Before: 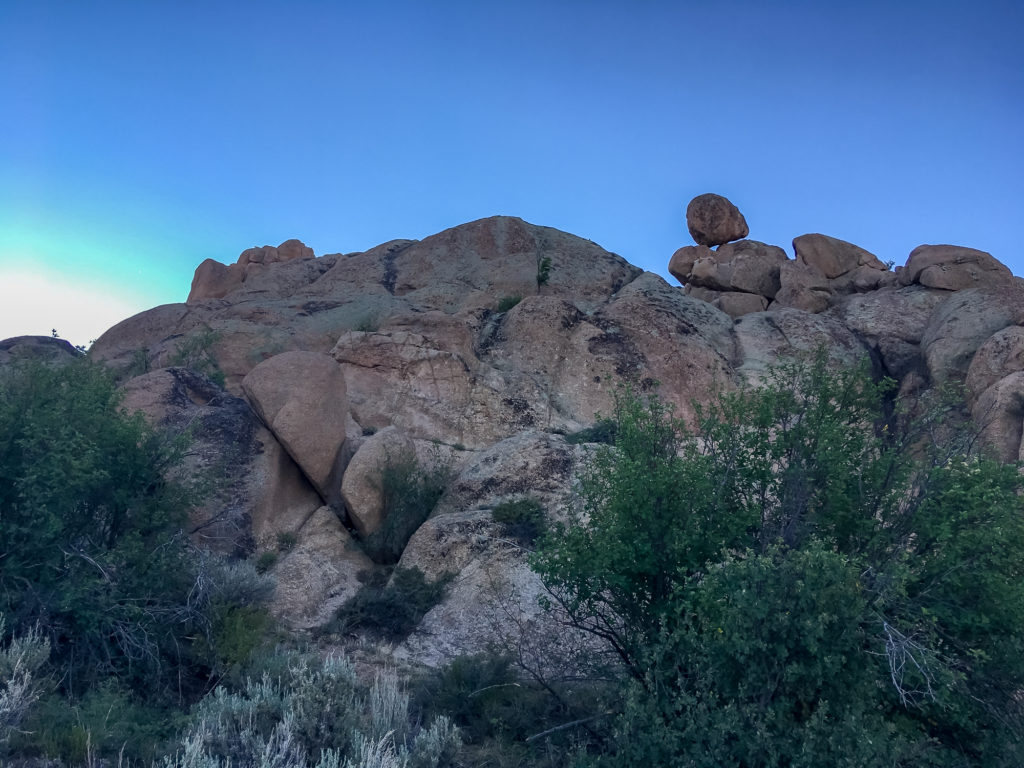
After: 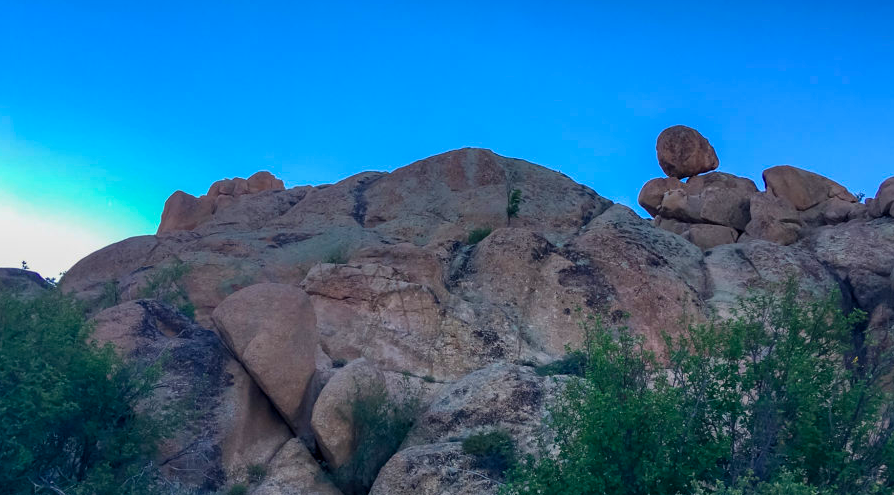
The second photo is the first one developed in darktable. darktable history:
crop: left 3.015%, top 8.969%, right 9.647%, bottom 26.457%
color balance rgb: linear chroma grading › global chroma 15%, perceptual saturation grading › global saturation 30%
